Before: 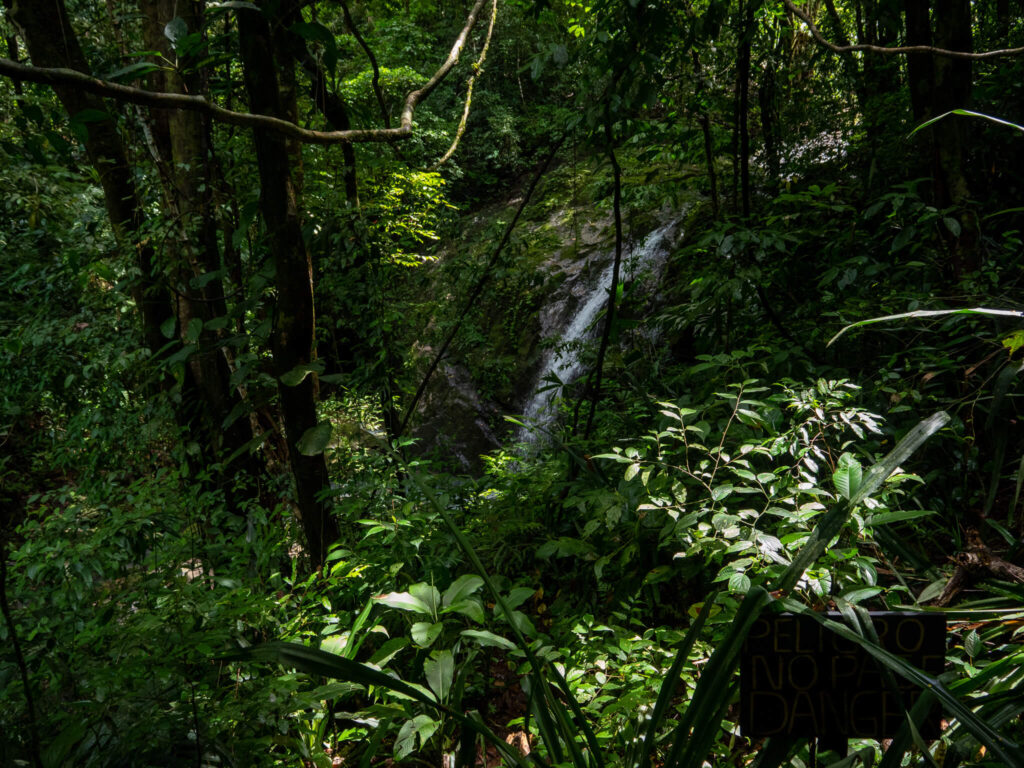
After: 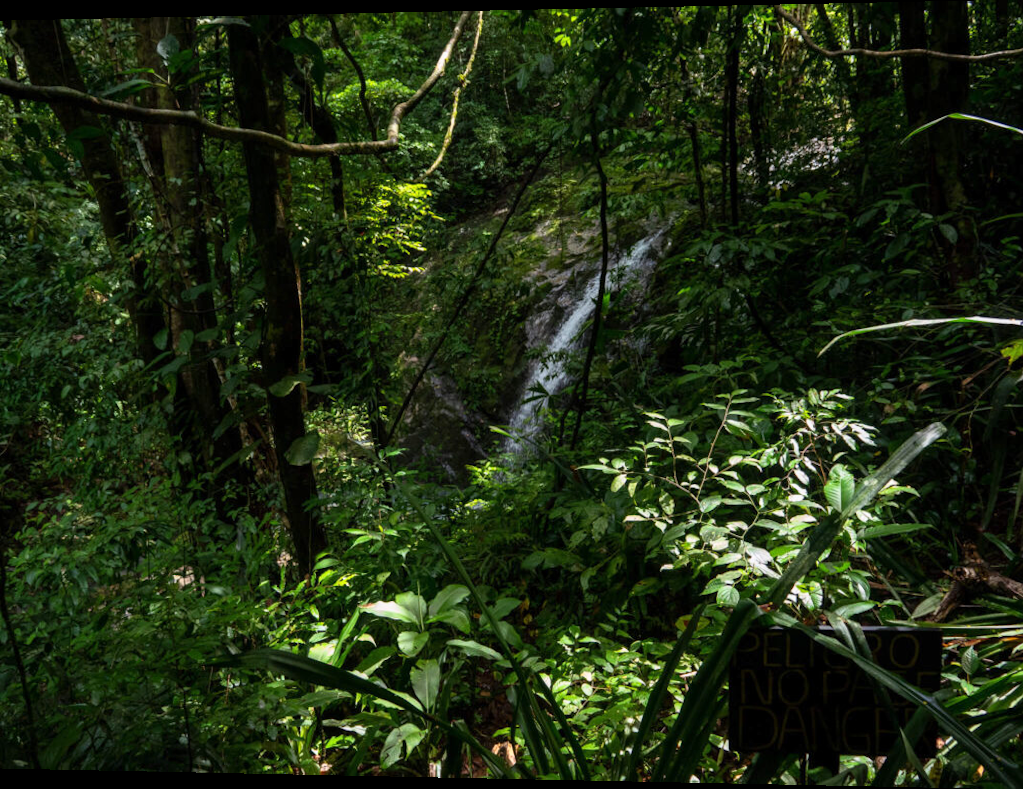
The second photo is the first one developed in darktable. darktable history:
rotate and perspective: lens shift (horizontal) -0.055, automatic cropping off
base curve: curves: ch0 [(0, 0) (0.666, 0.806) (1, 1)]
